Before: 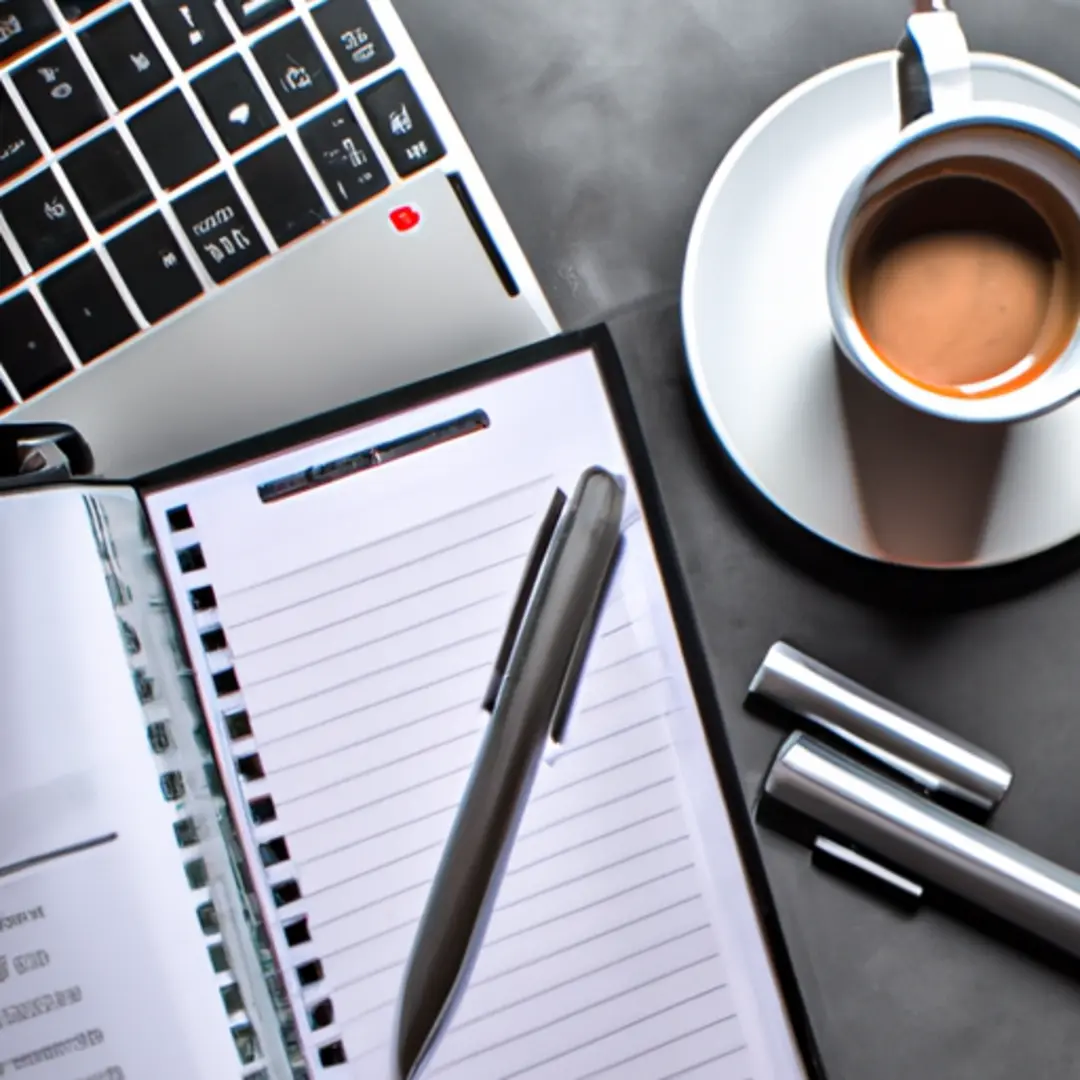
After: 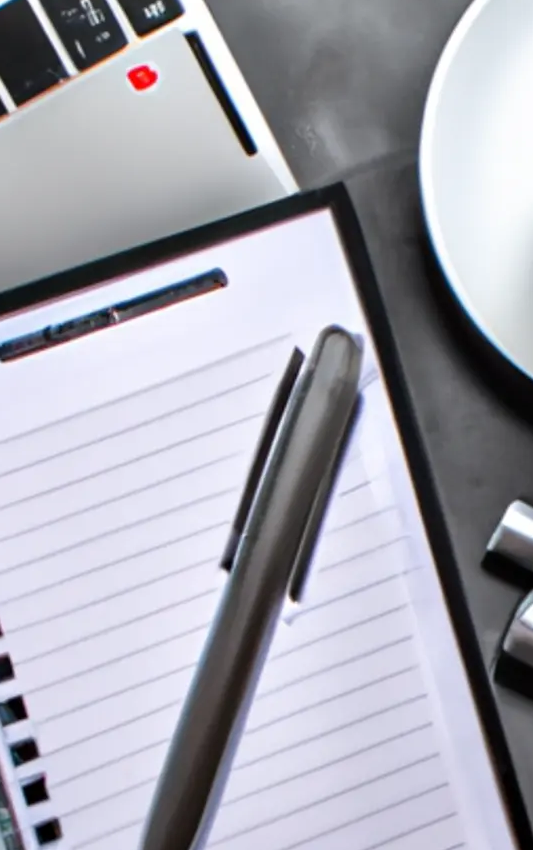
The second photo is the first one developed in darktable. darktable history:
crop and rotate: angle 0.023°, left 24.281%, top 13.054%, right 26.256%, bottom 8.13%
